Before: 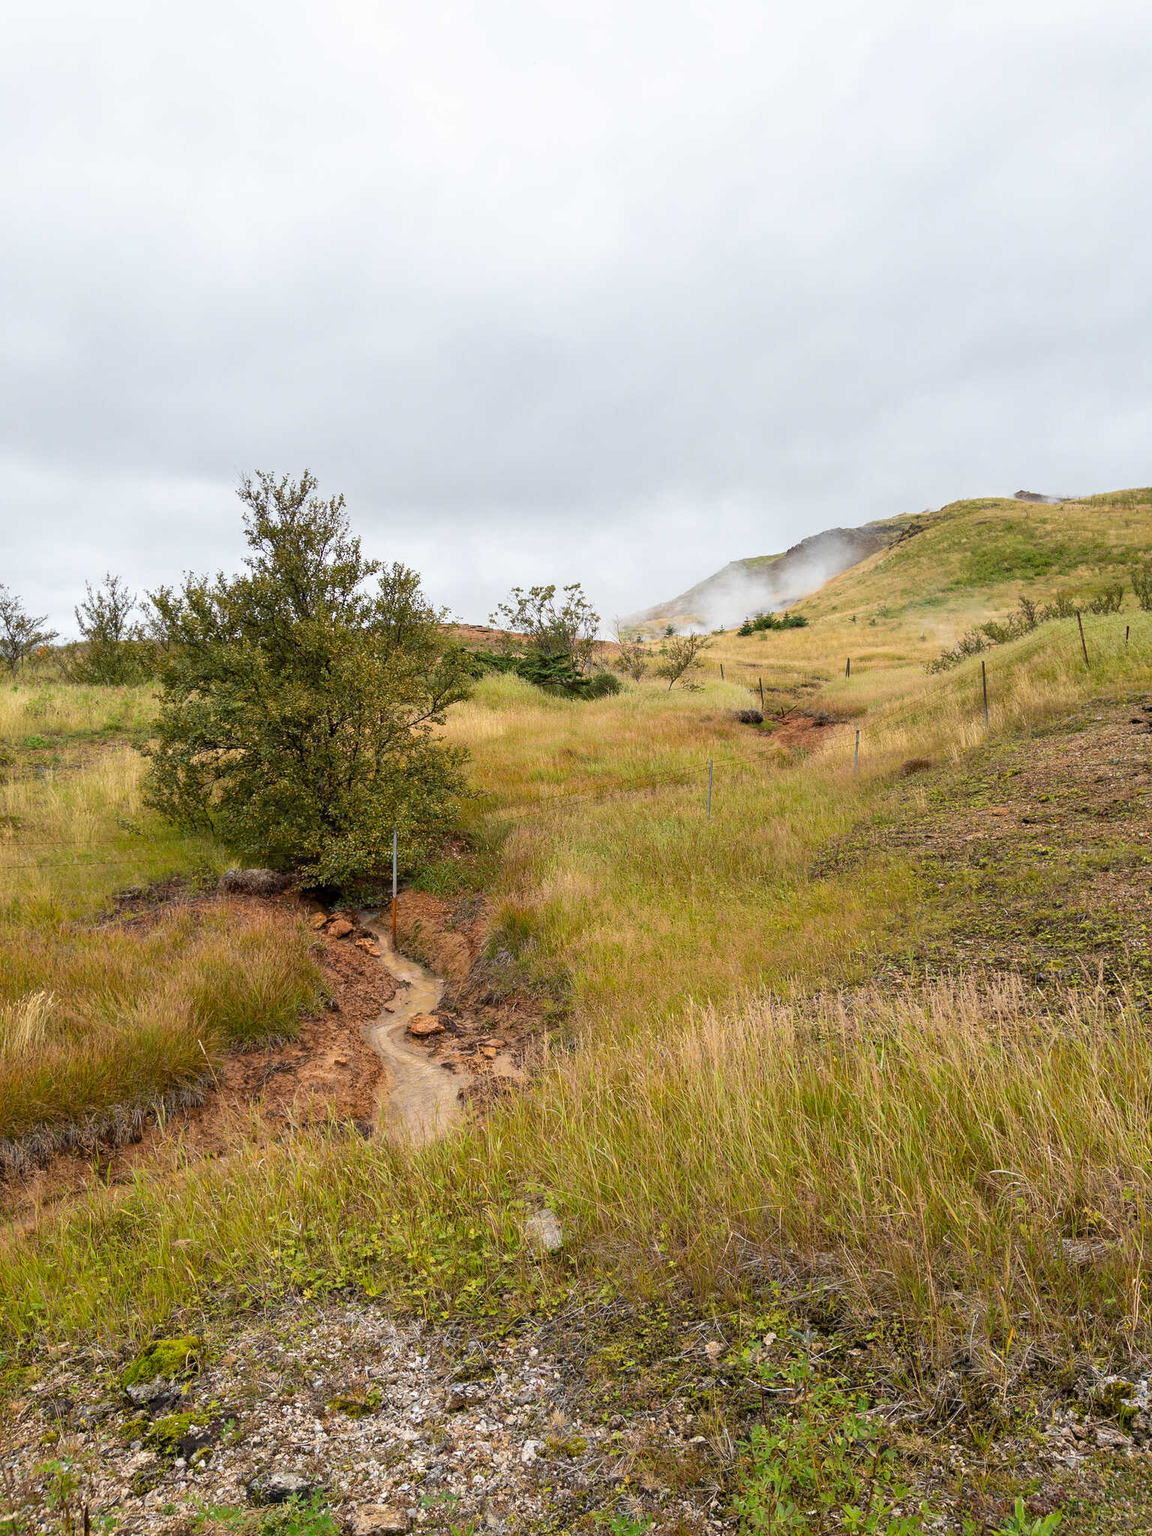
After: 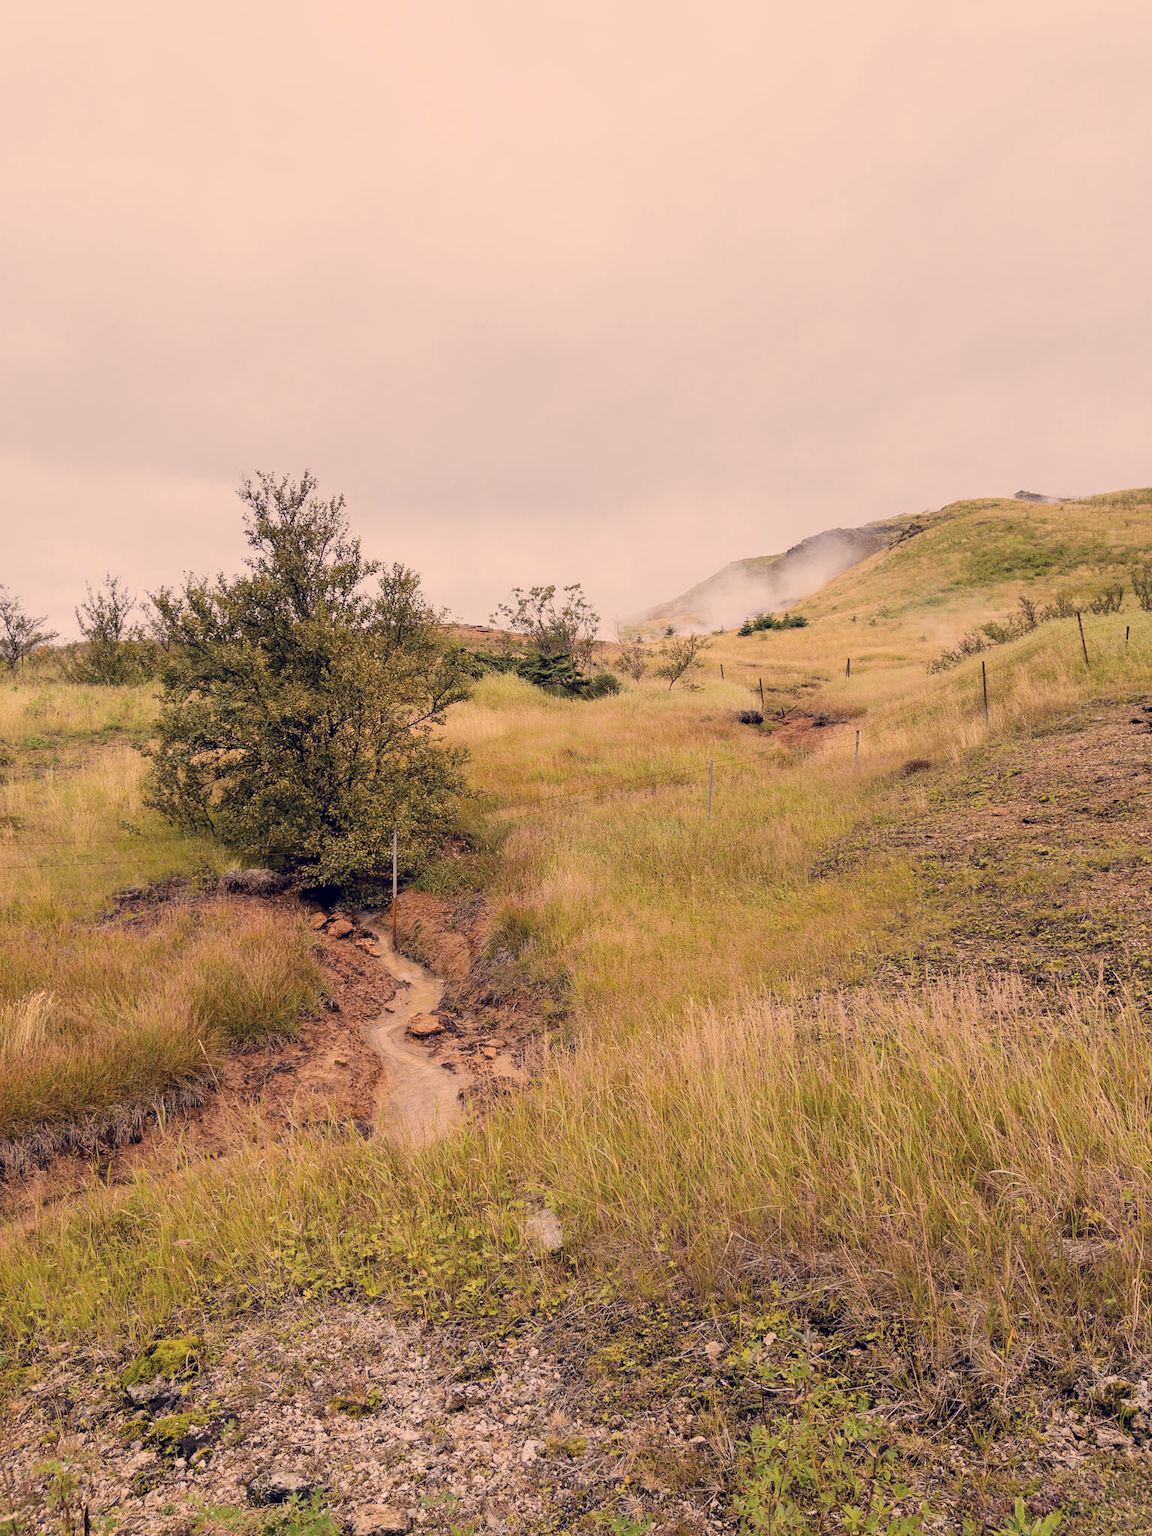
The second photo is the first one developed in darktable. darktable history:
filmic rgb: black relative exposure -7.65 EV, white relative exposure 4.56 EV, hardness 3.61
color correction: highlights a* 19.59, highlights b* 27.49, shadows a* 3.46, shadows b* -17.28, saturation 0.73
exposure: exposure 0.3 EV, compensate highlight preservation false
